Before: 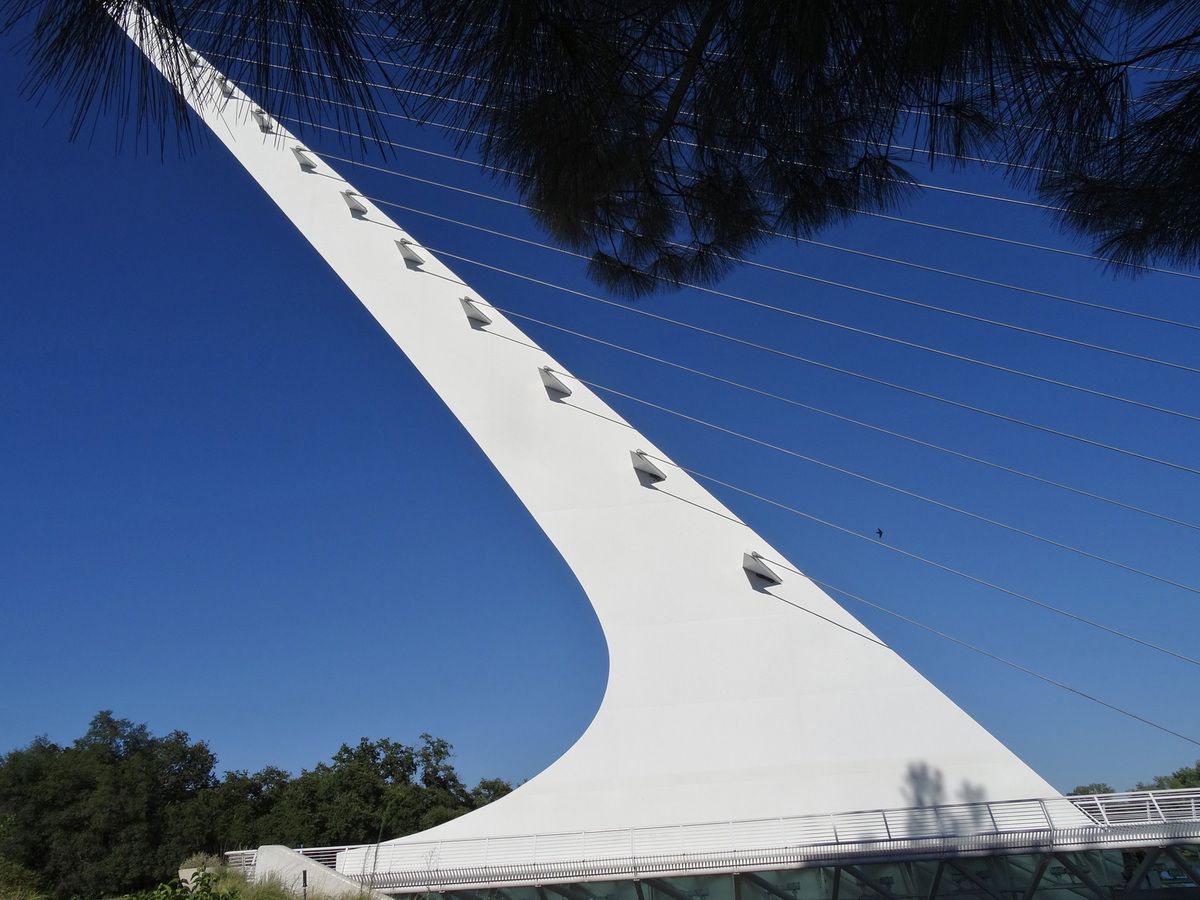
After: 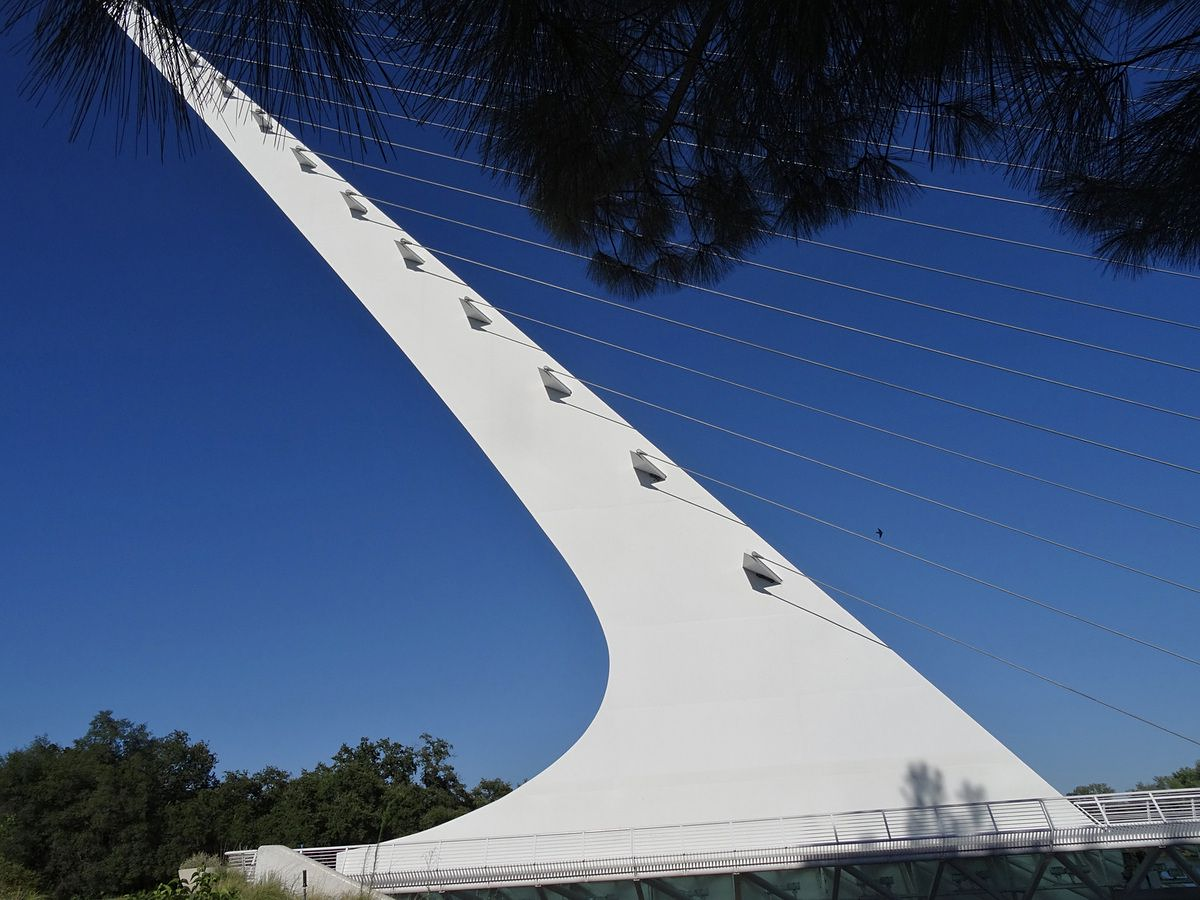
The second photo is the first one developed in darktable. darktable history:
exposure: exposure -0.151 EV, compensate highlight preservation false
sharpen: amount 0.2
